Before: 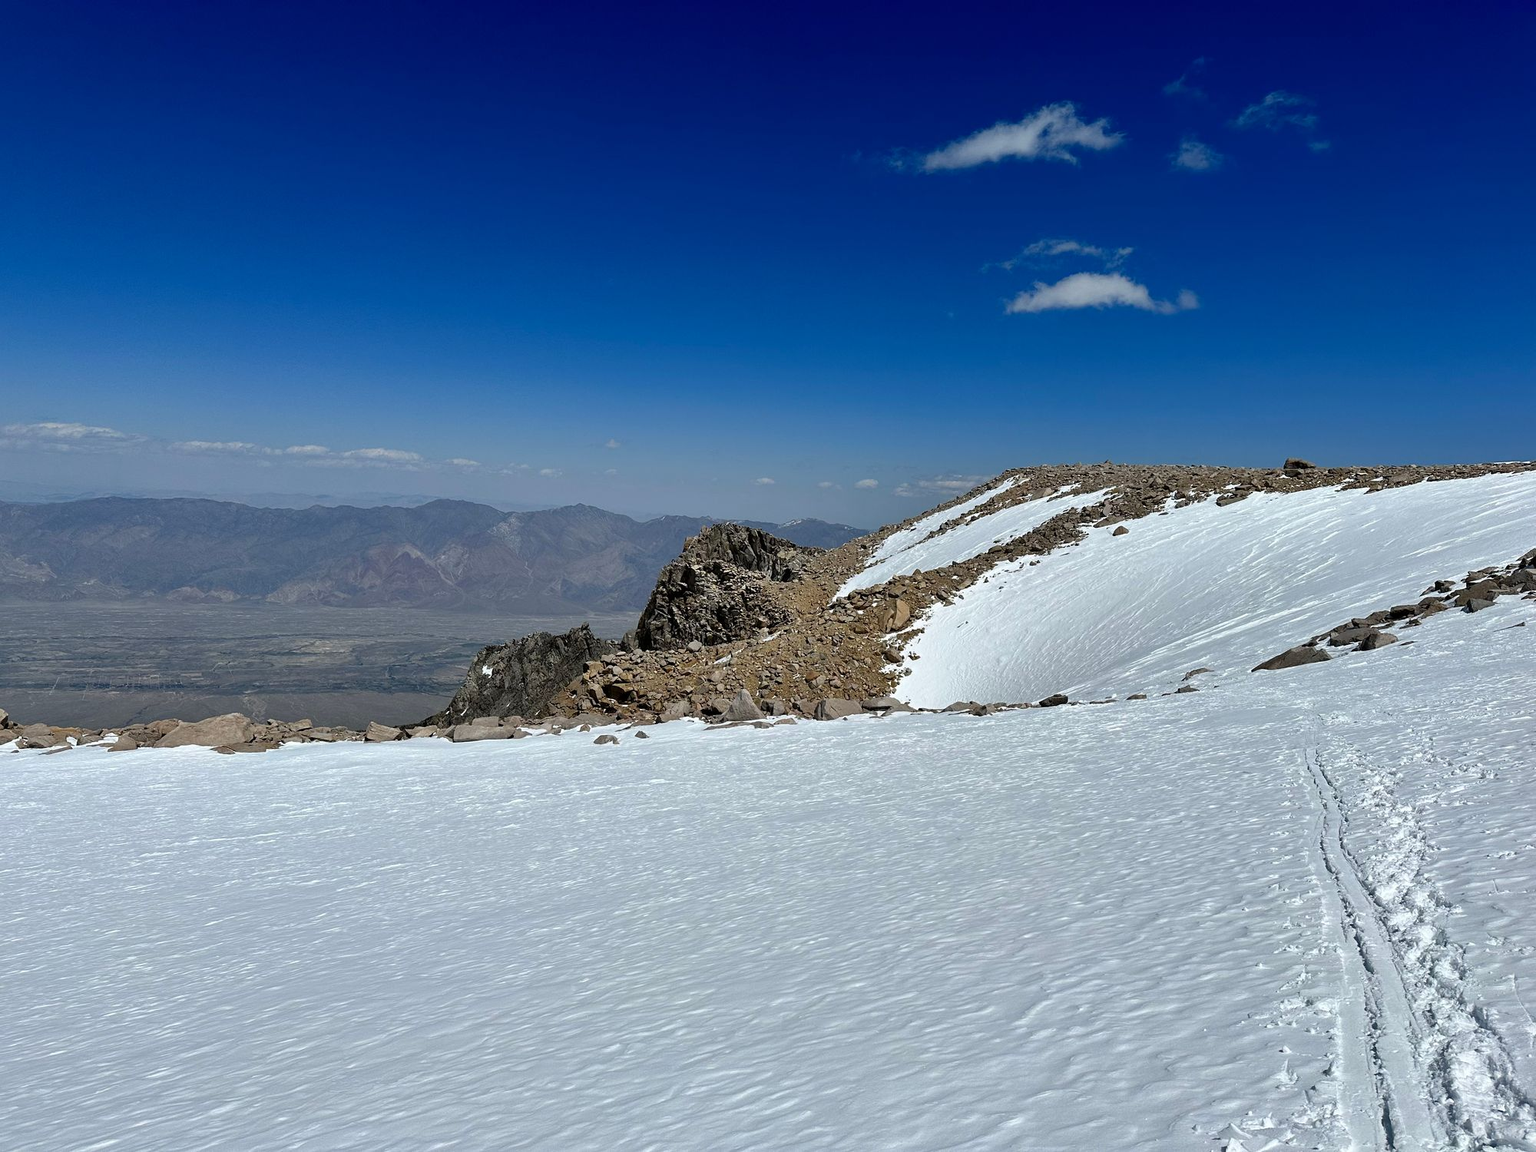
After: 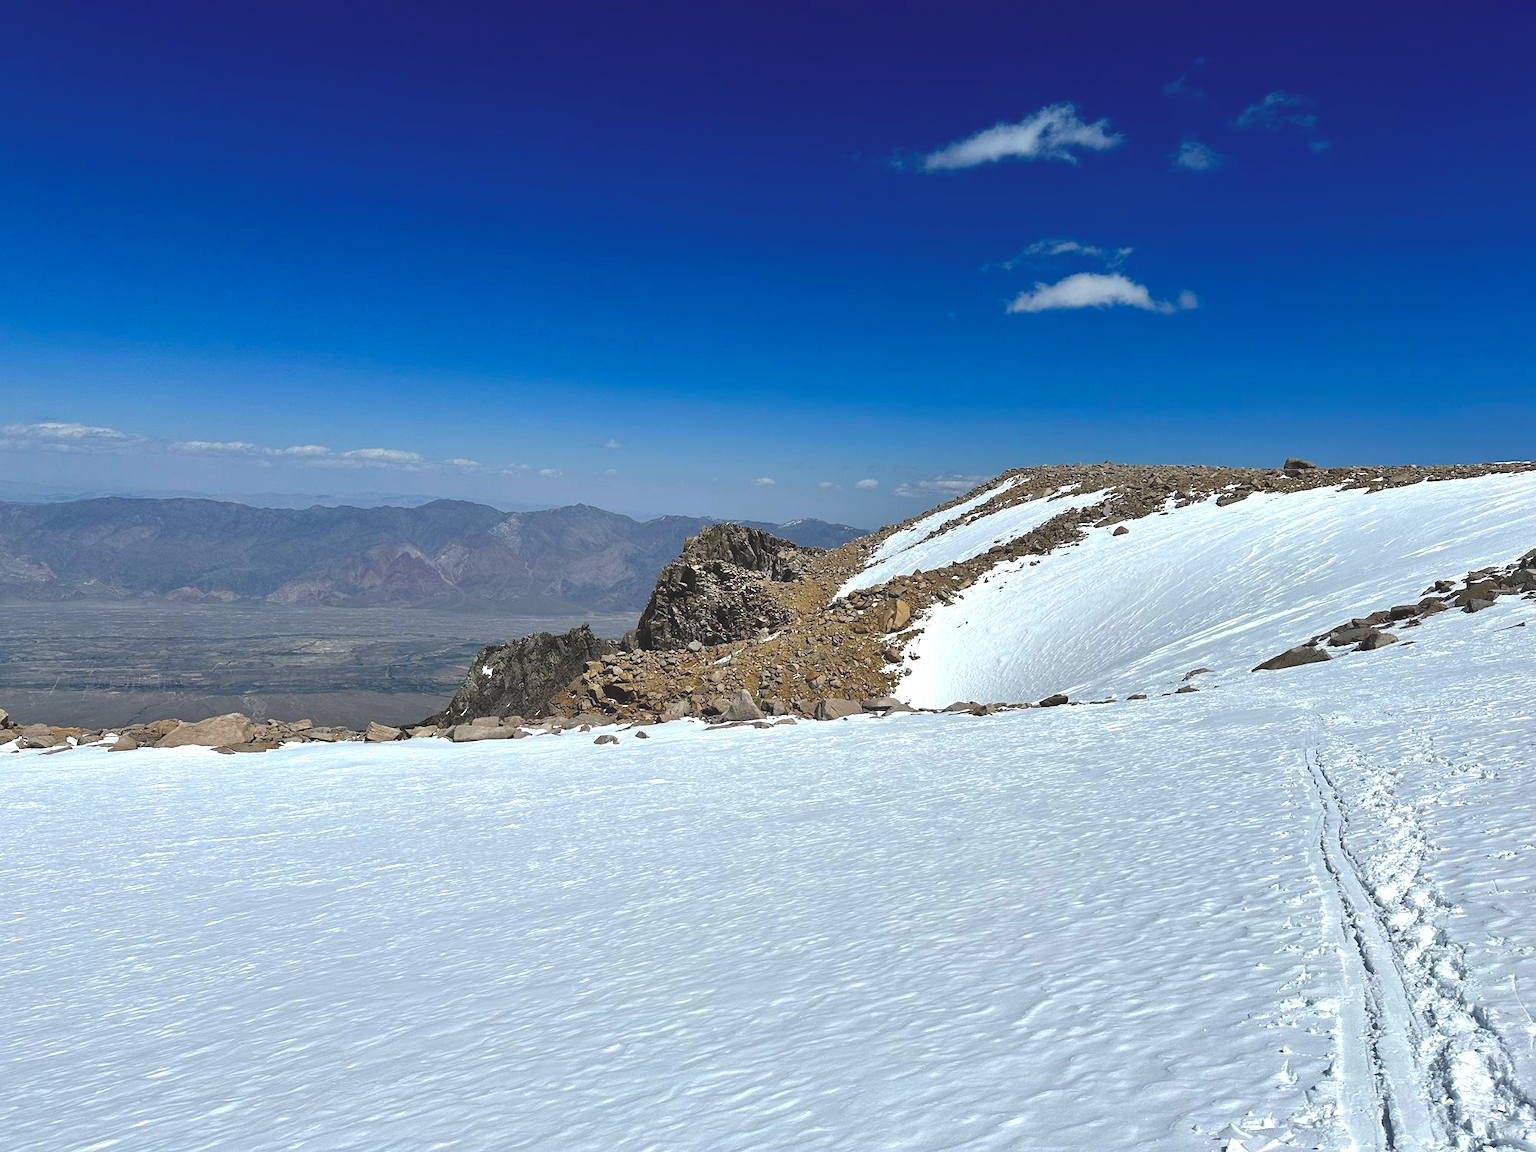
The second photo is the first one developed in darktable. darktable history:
color balance rgb: power › hue 72.62°, global offset › luminance 1.971%, perceptual saturation grading › global saturation 17.852%, perceptual brilliance grading › highlights 9.905%, perceptual brilliance grading › mid-tones 4.709%, global vibrance 20%
